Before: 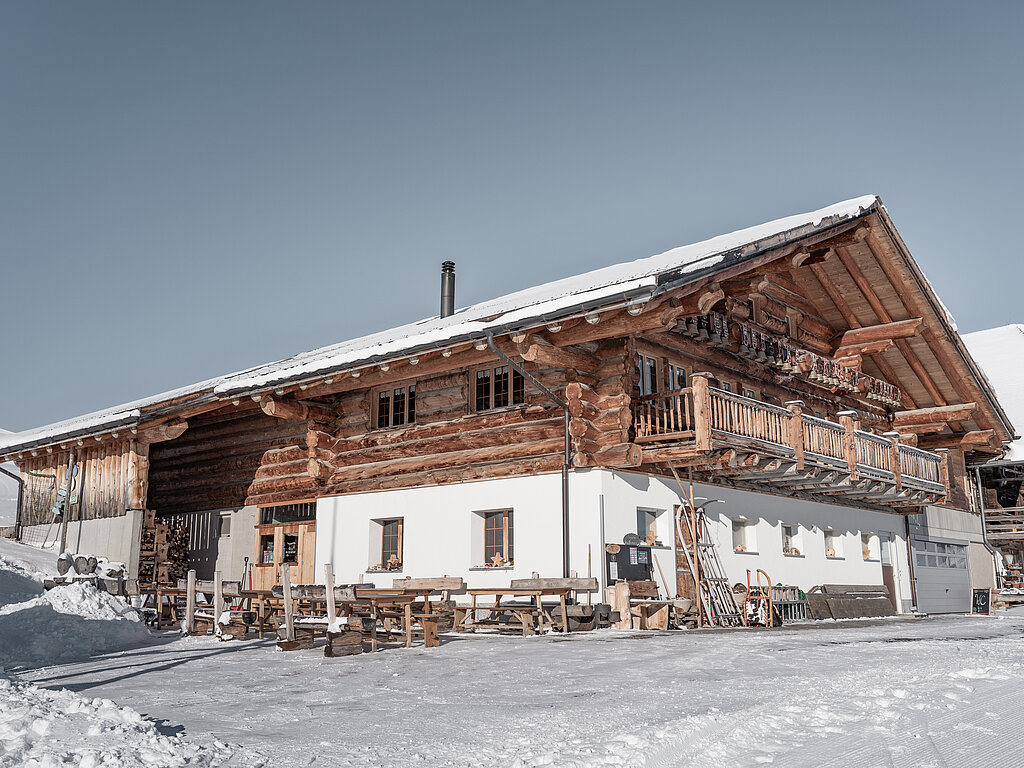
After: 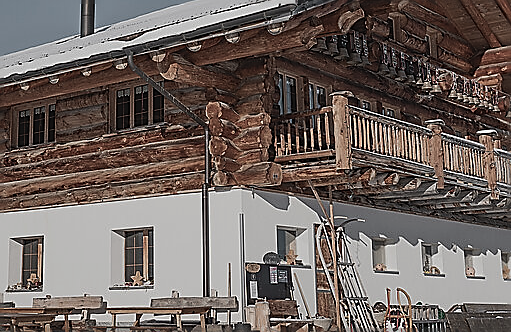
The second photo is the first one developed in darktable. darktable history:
crop: left 35.217%, top 36.71%, right 14.833%, bottom 19.937%
sharpen: radius 1.35, amount 1.263, threshold 0.722
exposure: black level correction -0.016, exposure -1.099 EV, compensate highlight preservation false
tone equalizer: -8 EV -0.379 EV, -7 EV -0.384 EV, -6 EV -0.297 EV, -5 EV -0.237 EV, -3 EV 0.211 EV, -2 EV 0.315 EV, -1 EV 0.409 EV, +0 EV 0.401 EV, edges refinement/feathering 500, mask exposure compensation -1.57 EV, preserve details no
